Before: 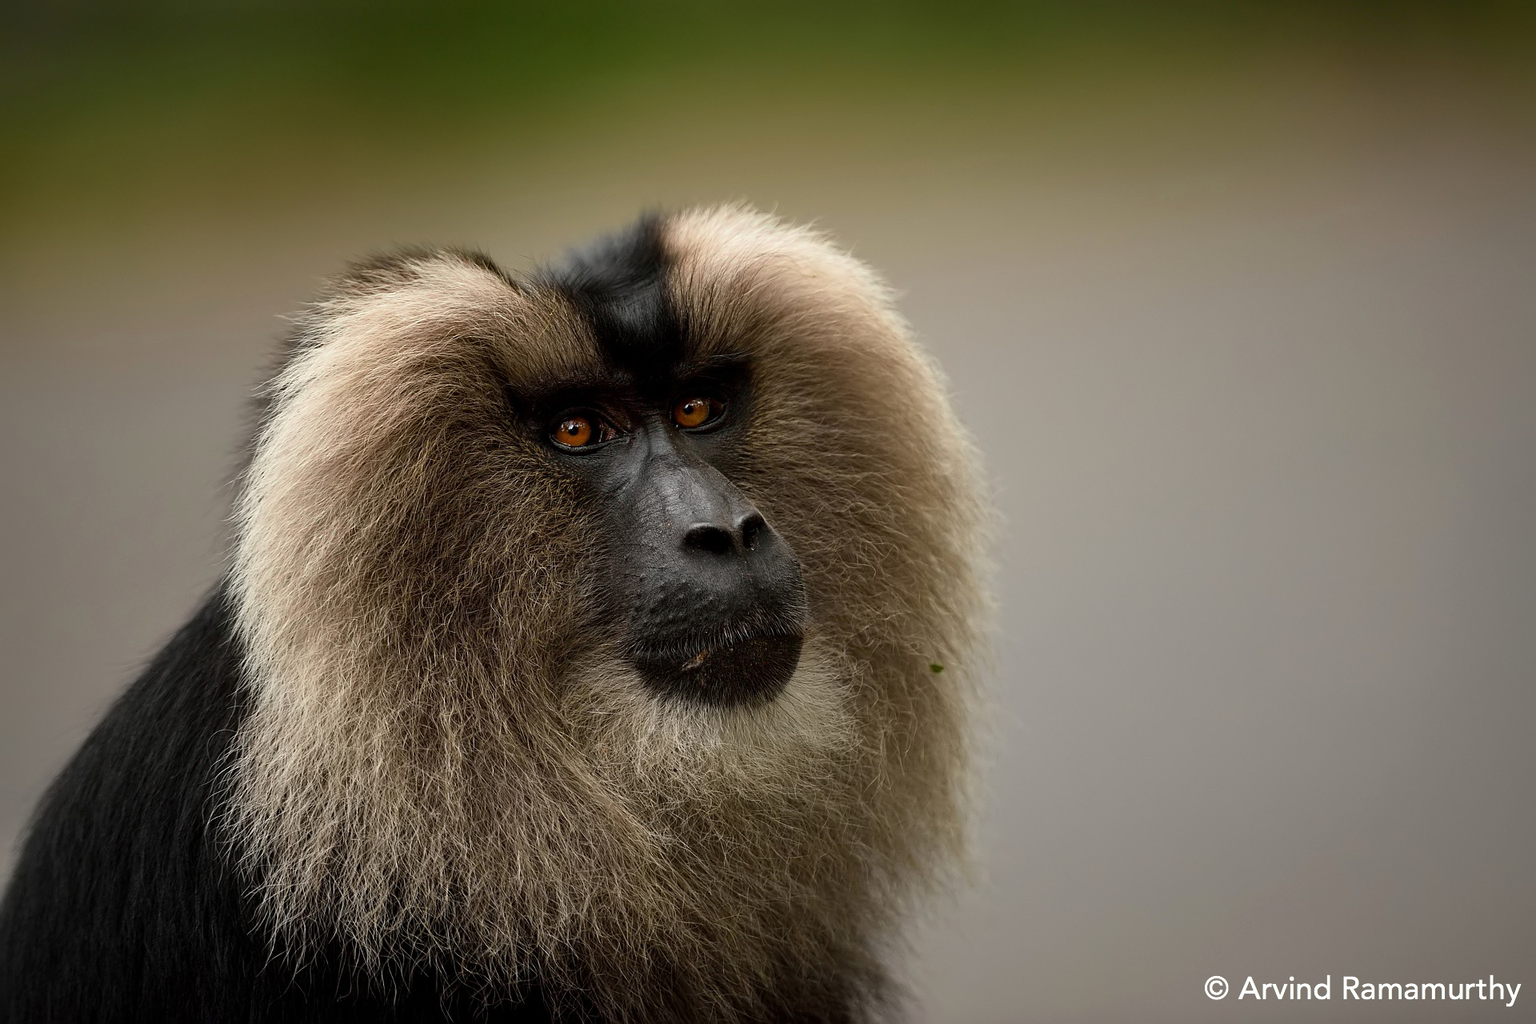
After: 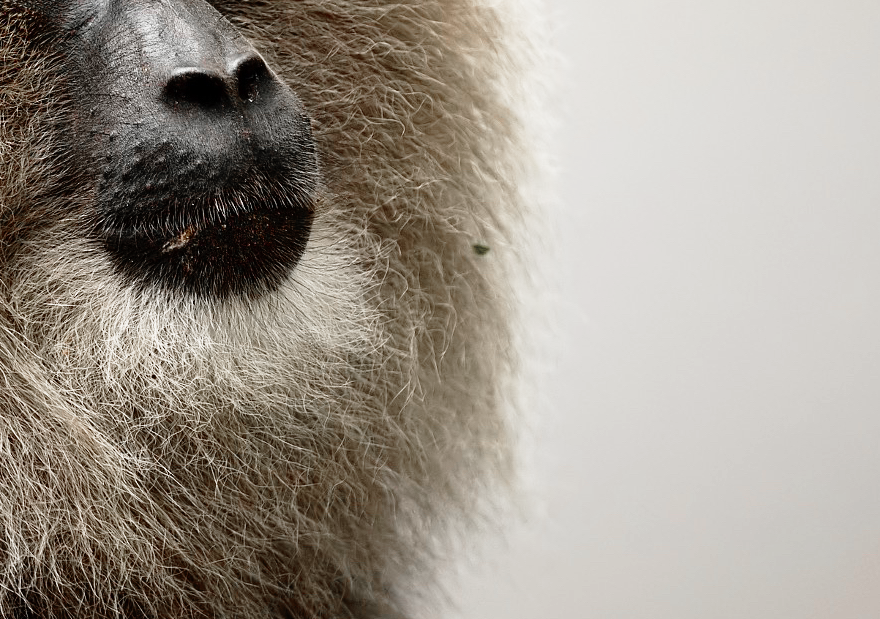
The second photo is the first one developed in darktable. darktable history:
crop: left 35.976%, top 45.819%, right 18.162%, bottom 5.807%
color zones: curves: ch1 [(0, 0.708) (0.088, 0.648) (0.245, 0.187) (0.429, 0.326) (0.571, 0.498) (0.714, 0.5) (0.857, 0.5) (1, 0.708)]
base curve: curves: ch0 [(0, 0) (0.012, 0.01) (0.073, 0.168) (0.31, 0.711) (0.645, 0.957) (1, 1)], preserve colors none
